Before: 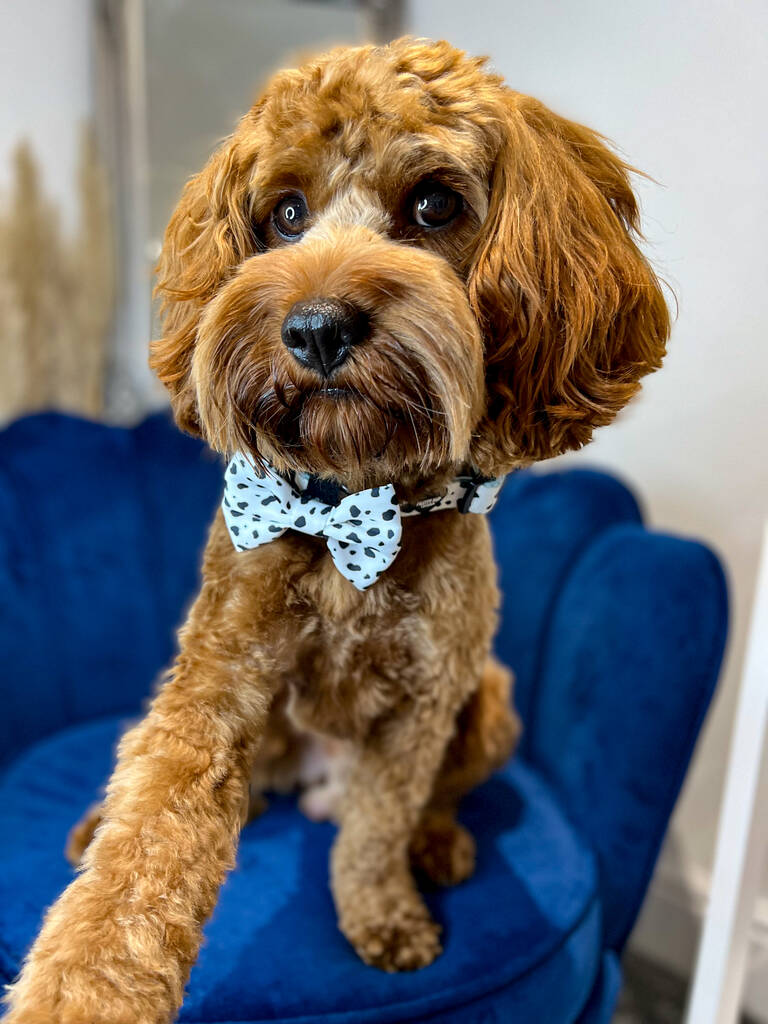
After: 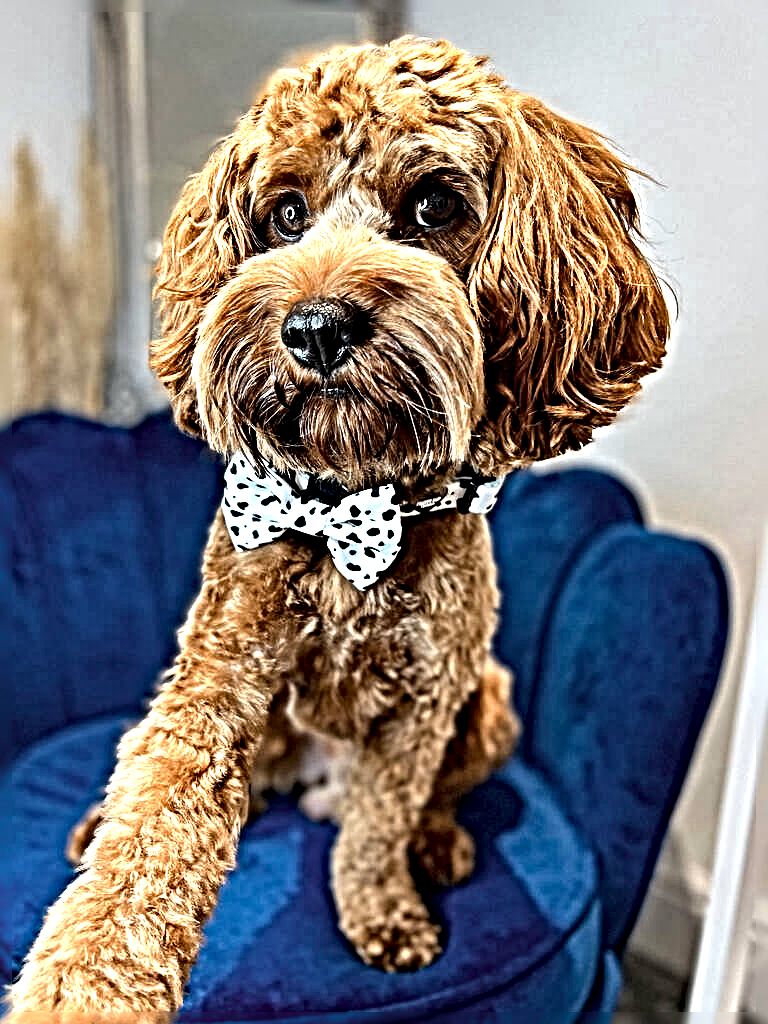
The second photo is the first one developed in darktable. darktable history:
color zones: curves: ch0 [(0.018, 0.548) (0.197, 0.654) (0.425, 0.447) (0.605, 0.658) (0.732, 0.579)]; ch1 [(0.105, 0.531) (0.224, 0.531) (0.386, 0.39) (0.618, 0.456) (0.732, 0.456) (0.956, 0.421)]; ch2 [(0.039, 0.583) (0.215, 0.465) (0.399, 0.544) (0.465, 0.548) (0.614, 0.447) (0.724, 0.43) (0.882, 0.623) (0.956, 0.632)]
sharpen: radius 6.3, amount 1.8, threshold 0
